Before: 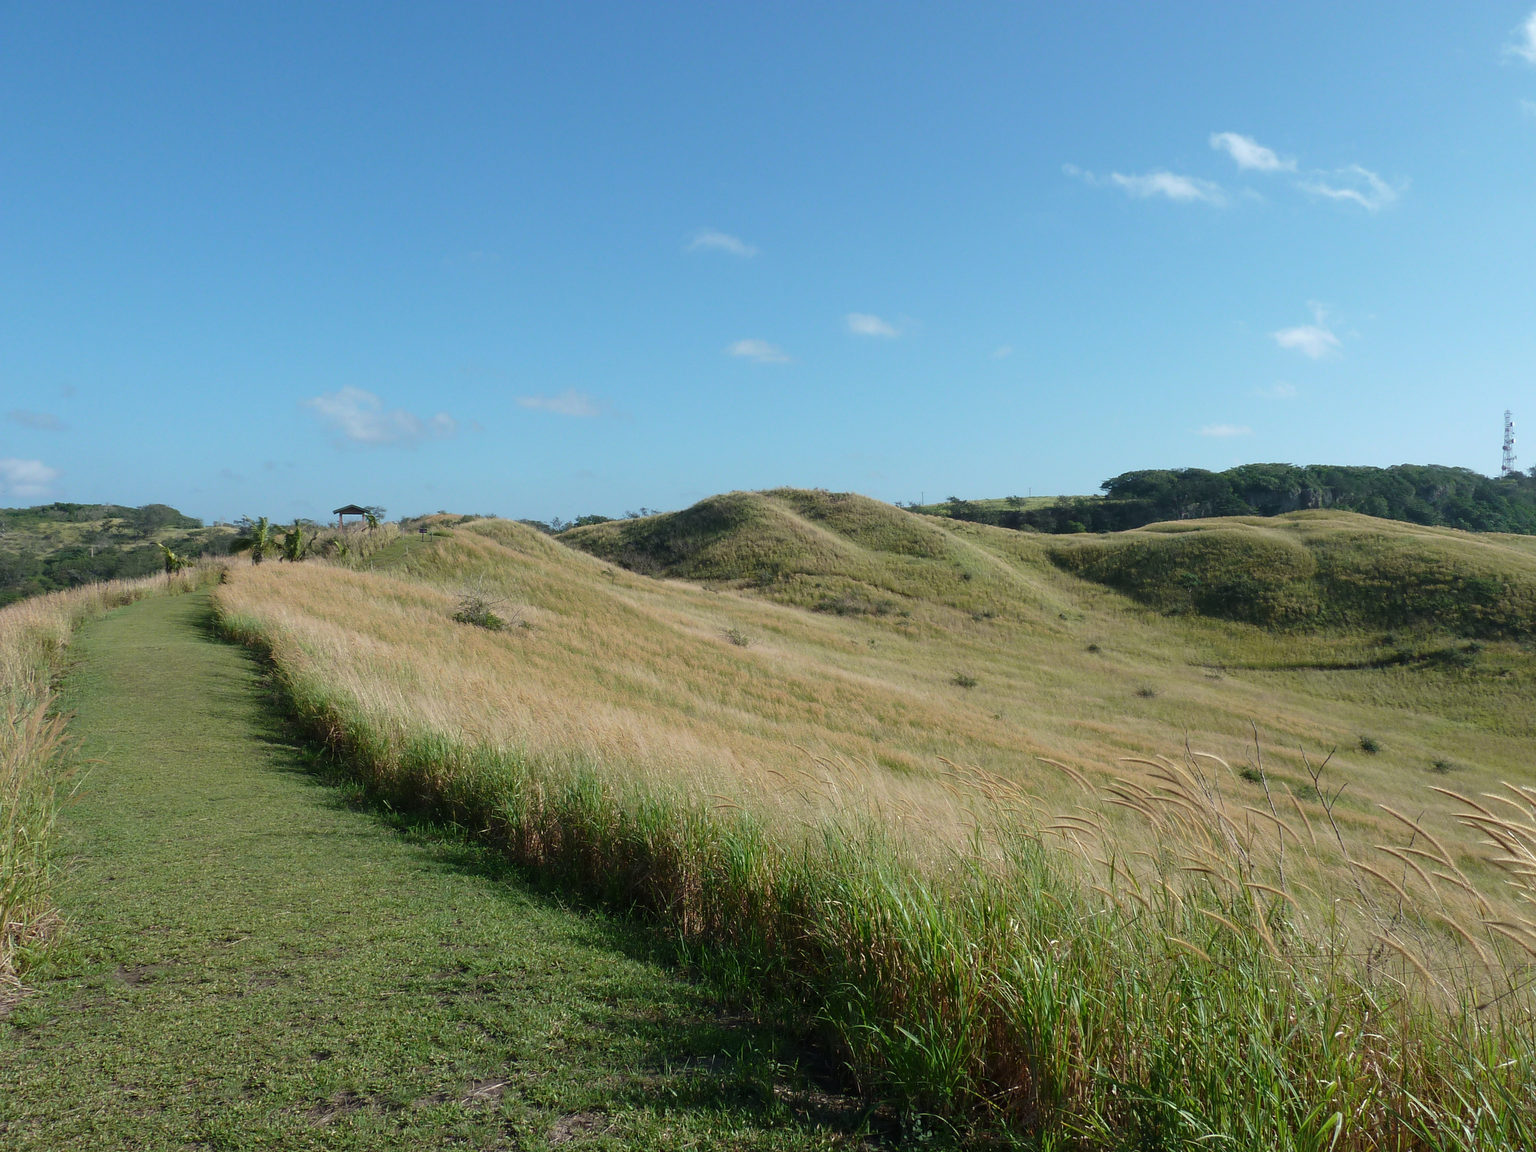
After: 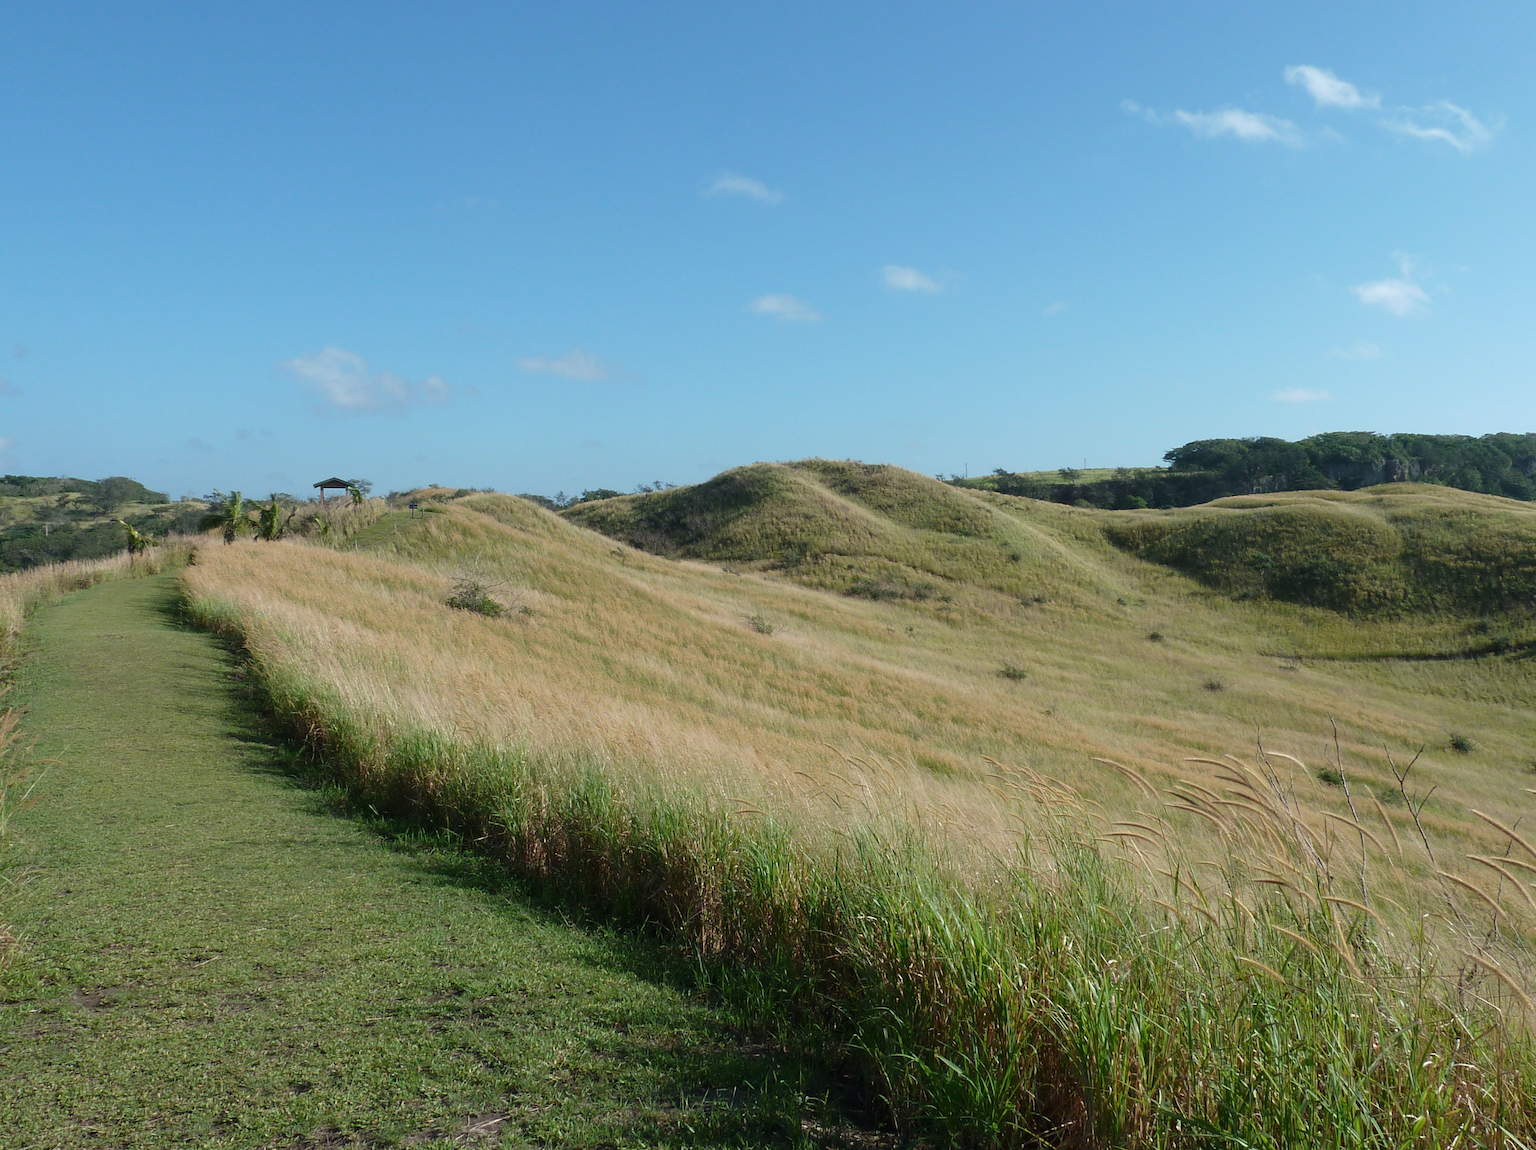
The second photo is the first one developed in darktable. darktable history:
crop: left 3.29%, top 6.411%, right 6.289%, bottom 3.299%
